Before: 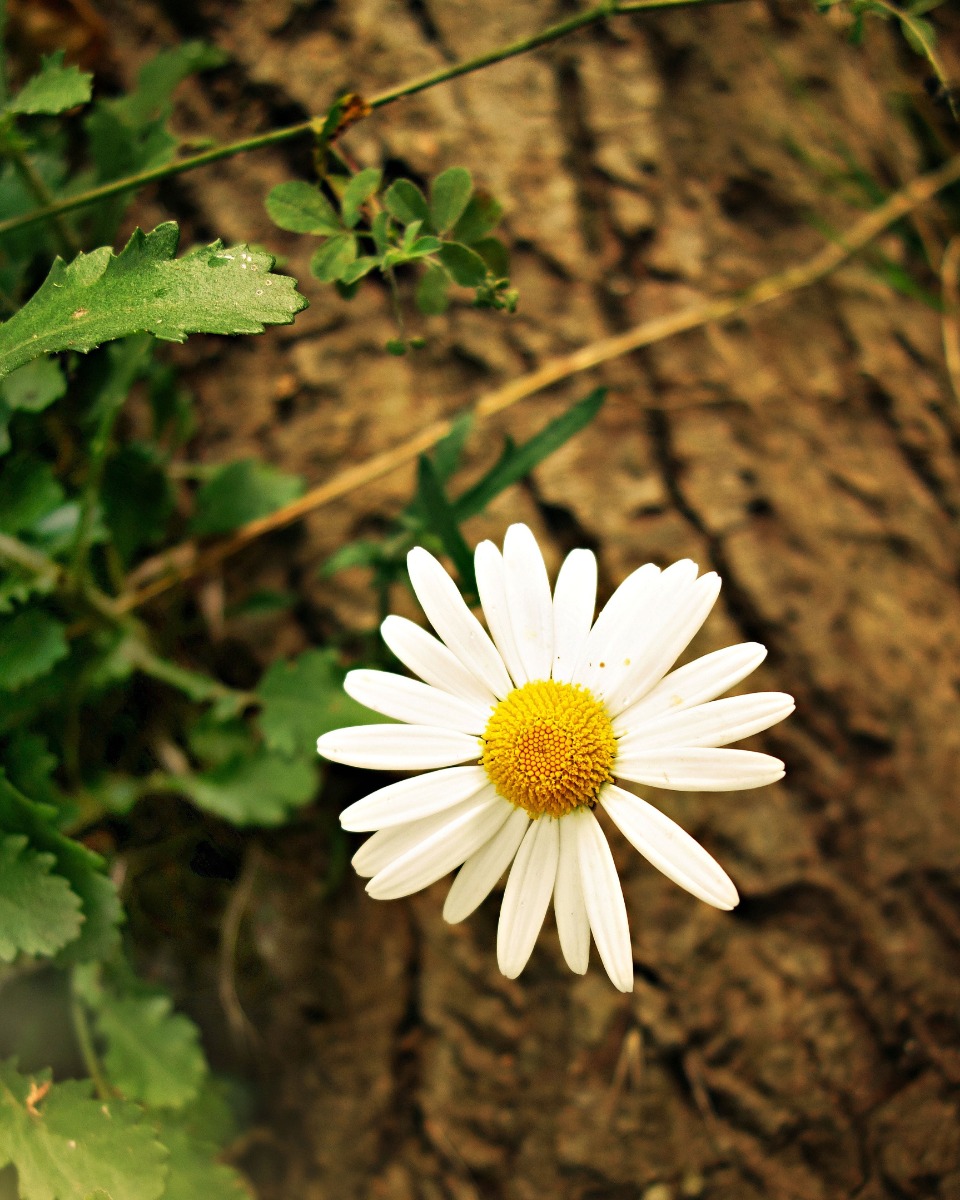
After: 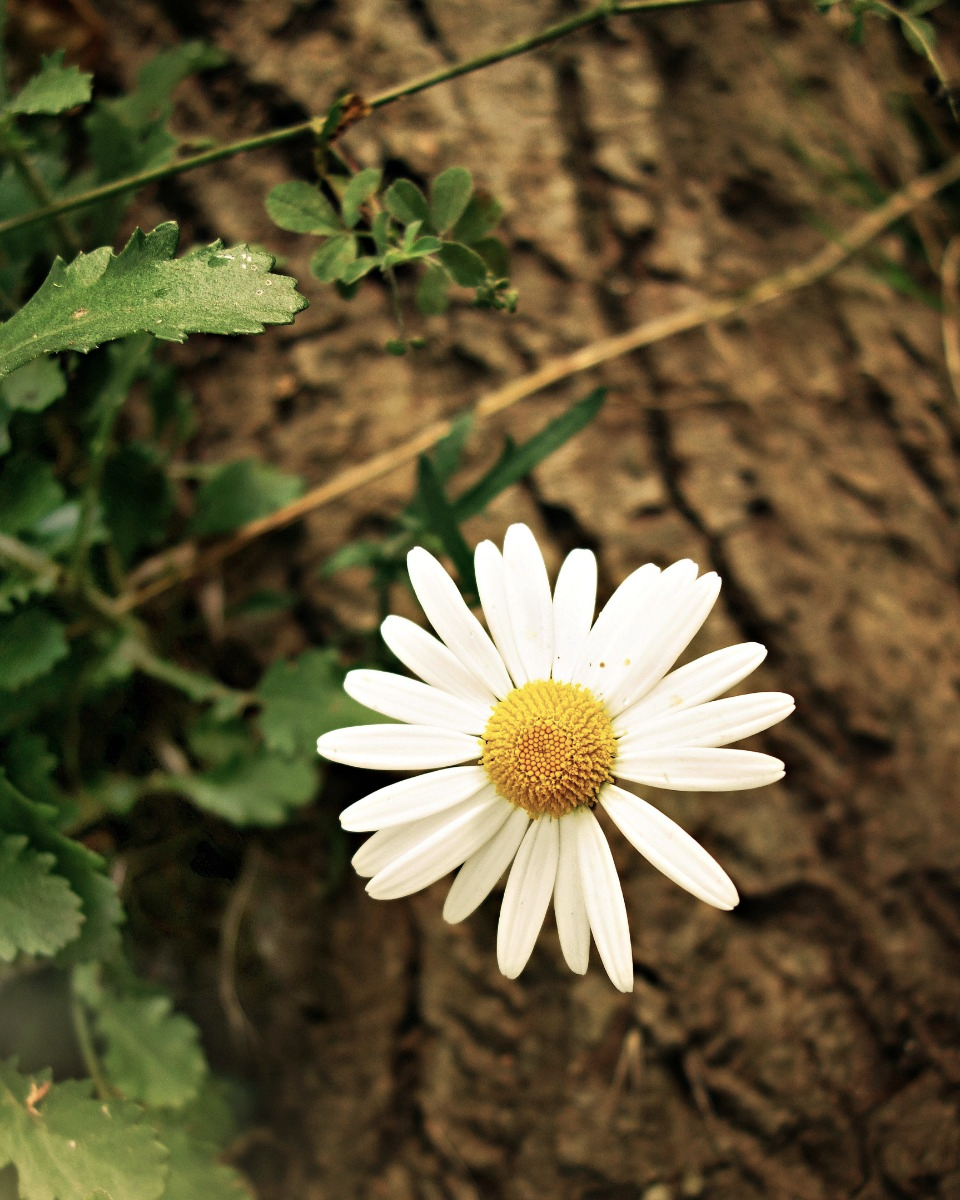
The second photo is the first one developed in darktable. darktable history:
contrast brightness saturation: contrast 0.061, brightness -0.006, saturation -0.225
base curve: curves: ch0 [(0, 0) (0.303, 0.277) (1, 1)], preserve colors none
